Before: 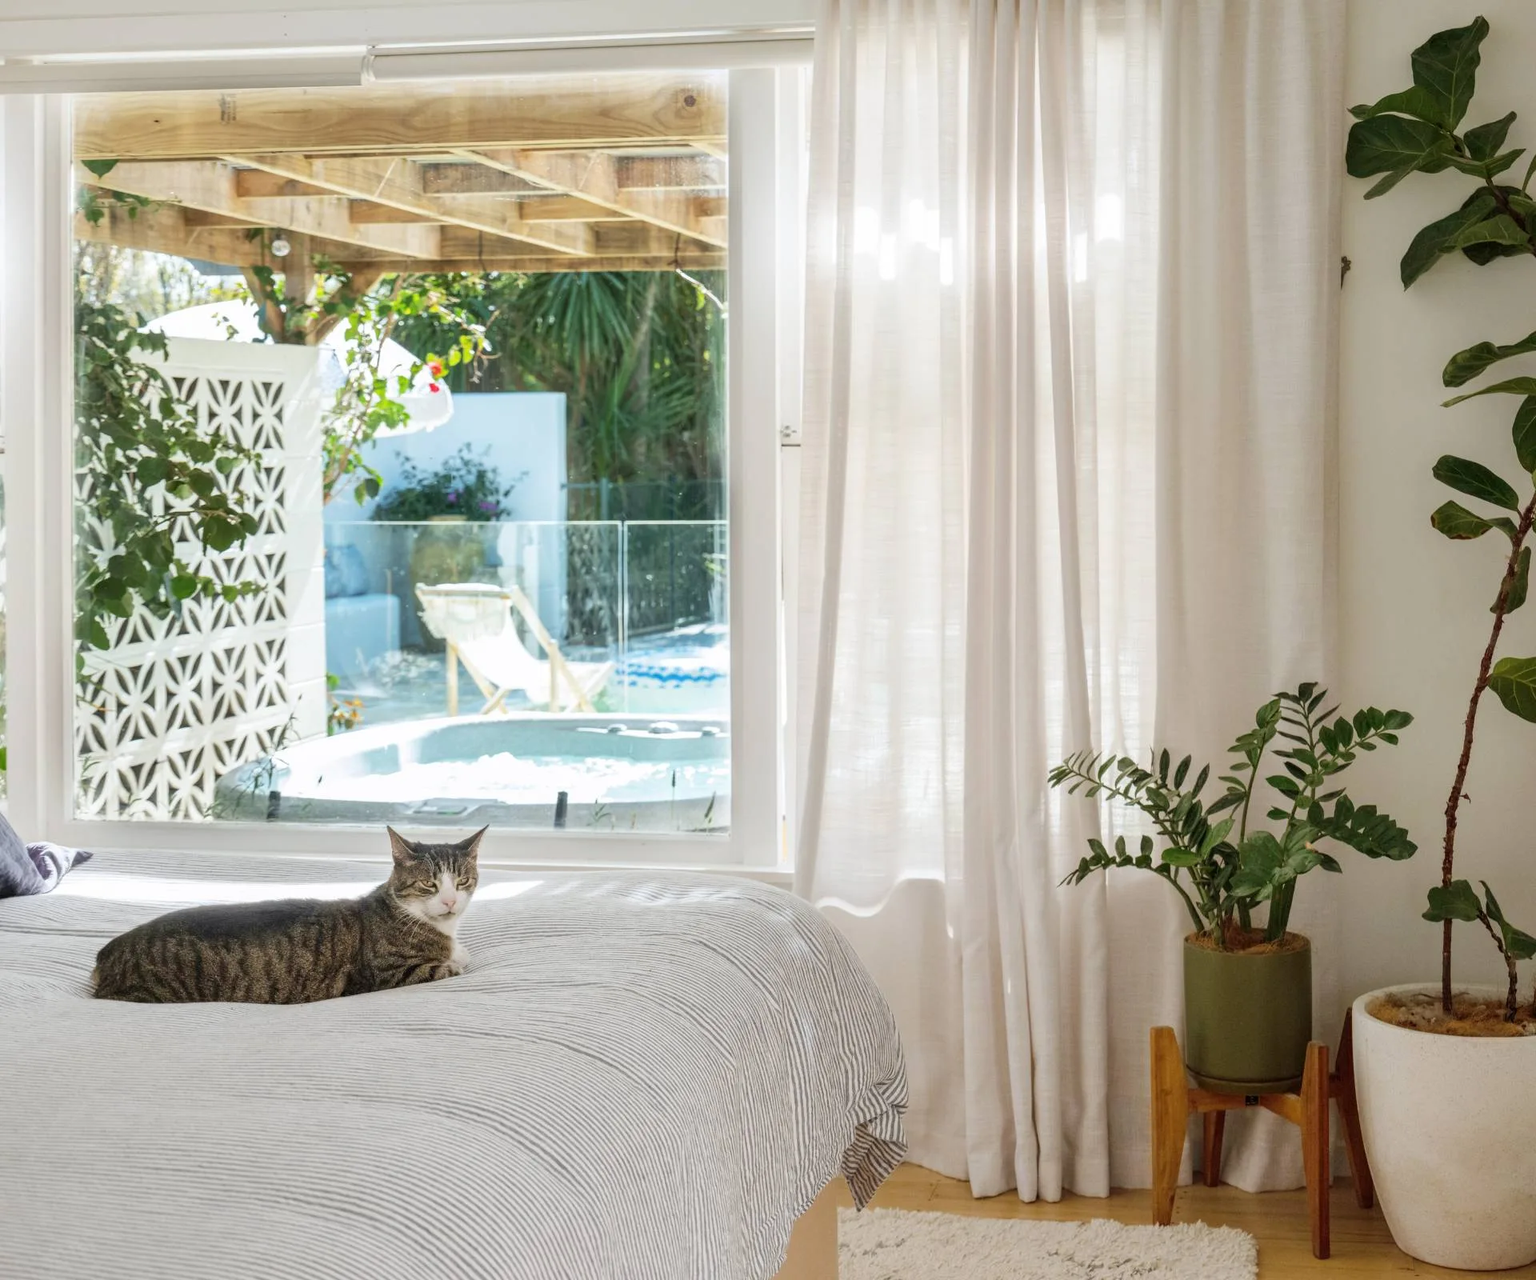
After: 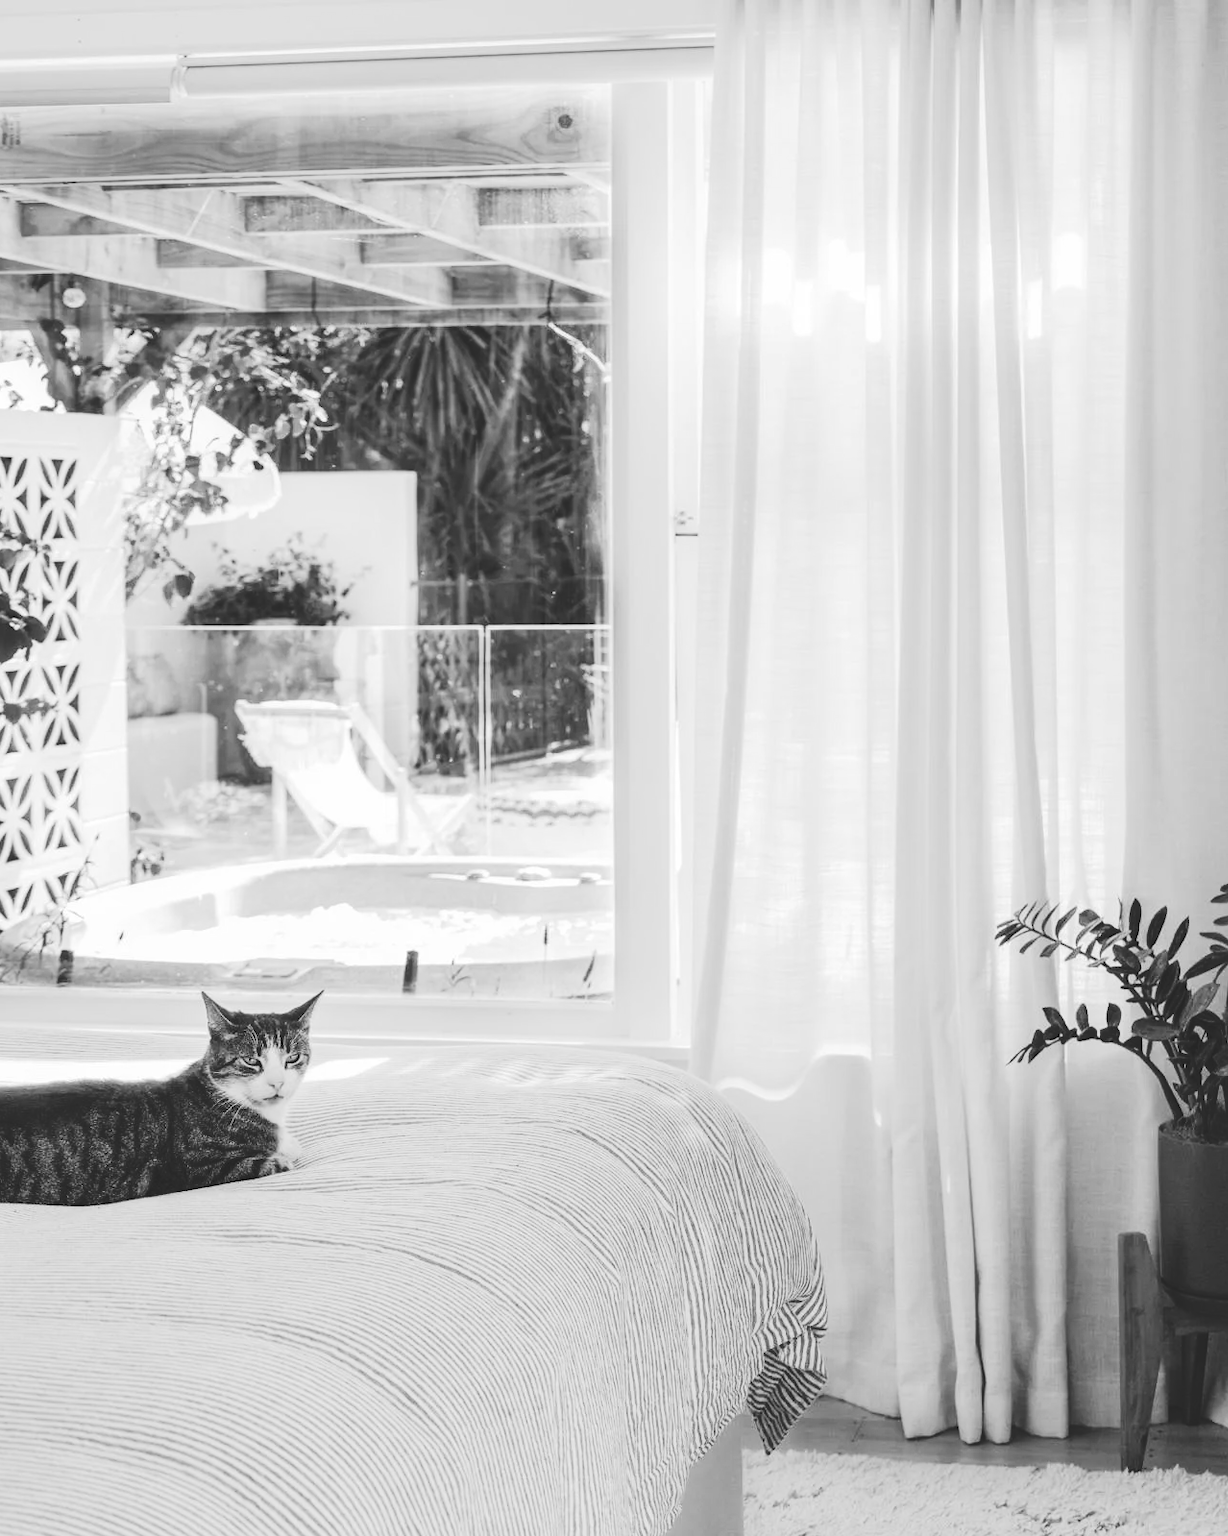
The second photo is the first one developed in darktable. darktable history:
crop and rotate: left 14.292%, right 19.041%
tone curve: curves: ch0 [(0, 0) (0.003, 0.145) (0.011, 0.15) (0.025, 0.15) (0.044, 0.156) (0.069, 0.161) (0.1, 0.169) (0.136, 0.175) (0.177, 0.184) (0.224, 0.196) (0.277, 0.234) (0.335, 0.291) (0.399, 0.391) (0.468, 0.505) (0.543, 0.633) (0.623, 0.742) (0.709, 0.826) (0.801, 0.882) (0.898, 0.93) (1, 1)], preserve colors none
monochrome: a 0, b 0, size 0.5, highlights 0.57
